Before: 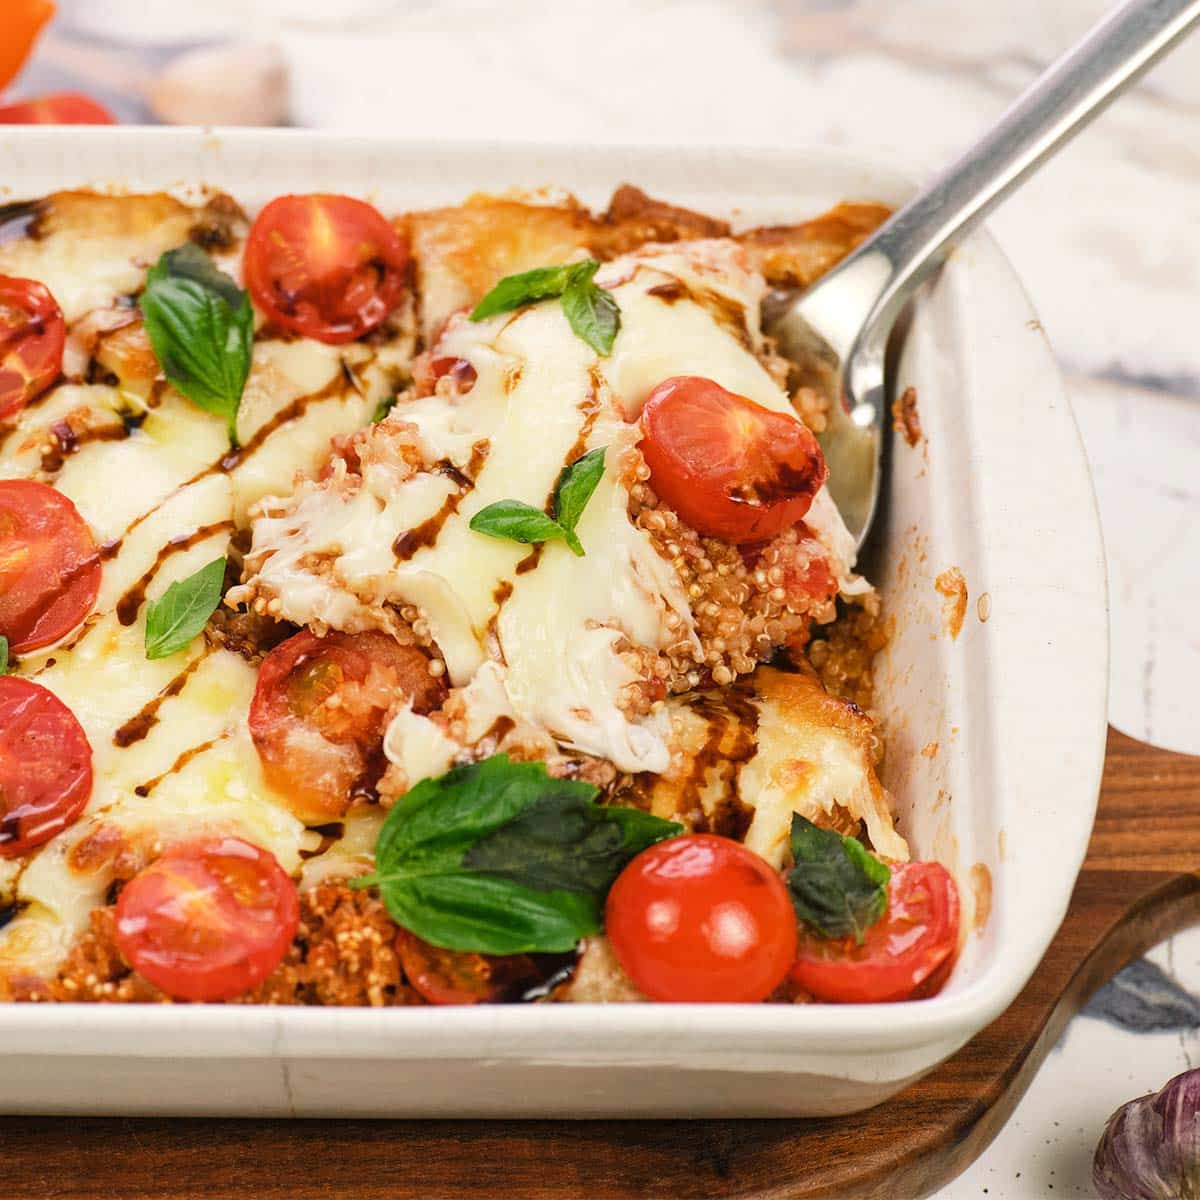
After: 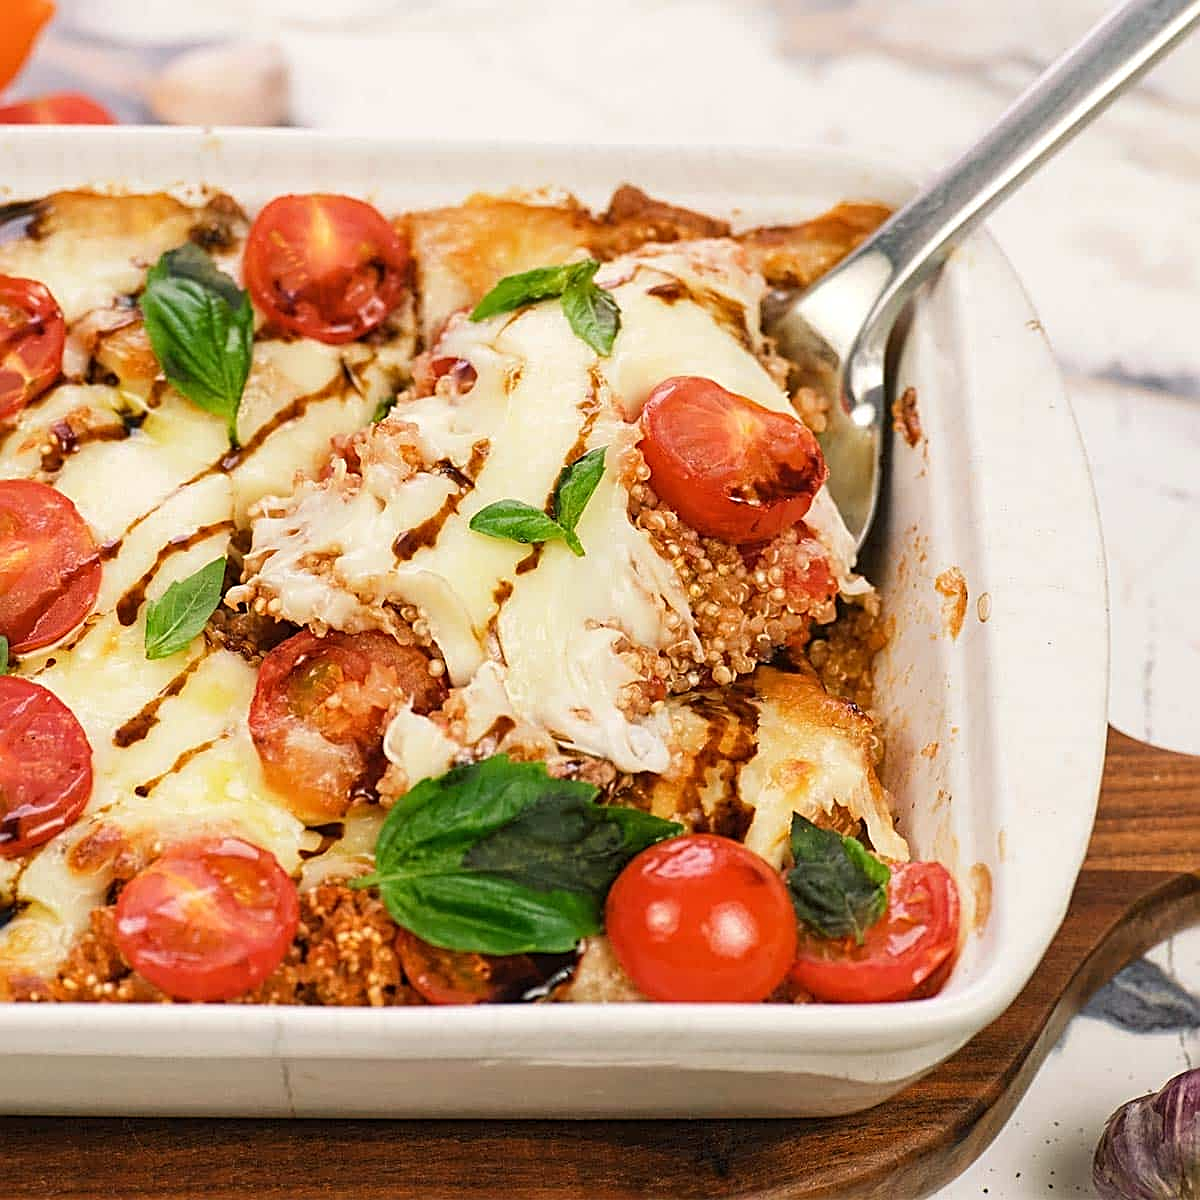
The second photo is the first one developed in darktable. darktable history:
sharpen: radius 2.544, amount 0.648
